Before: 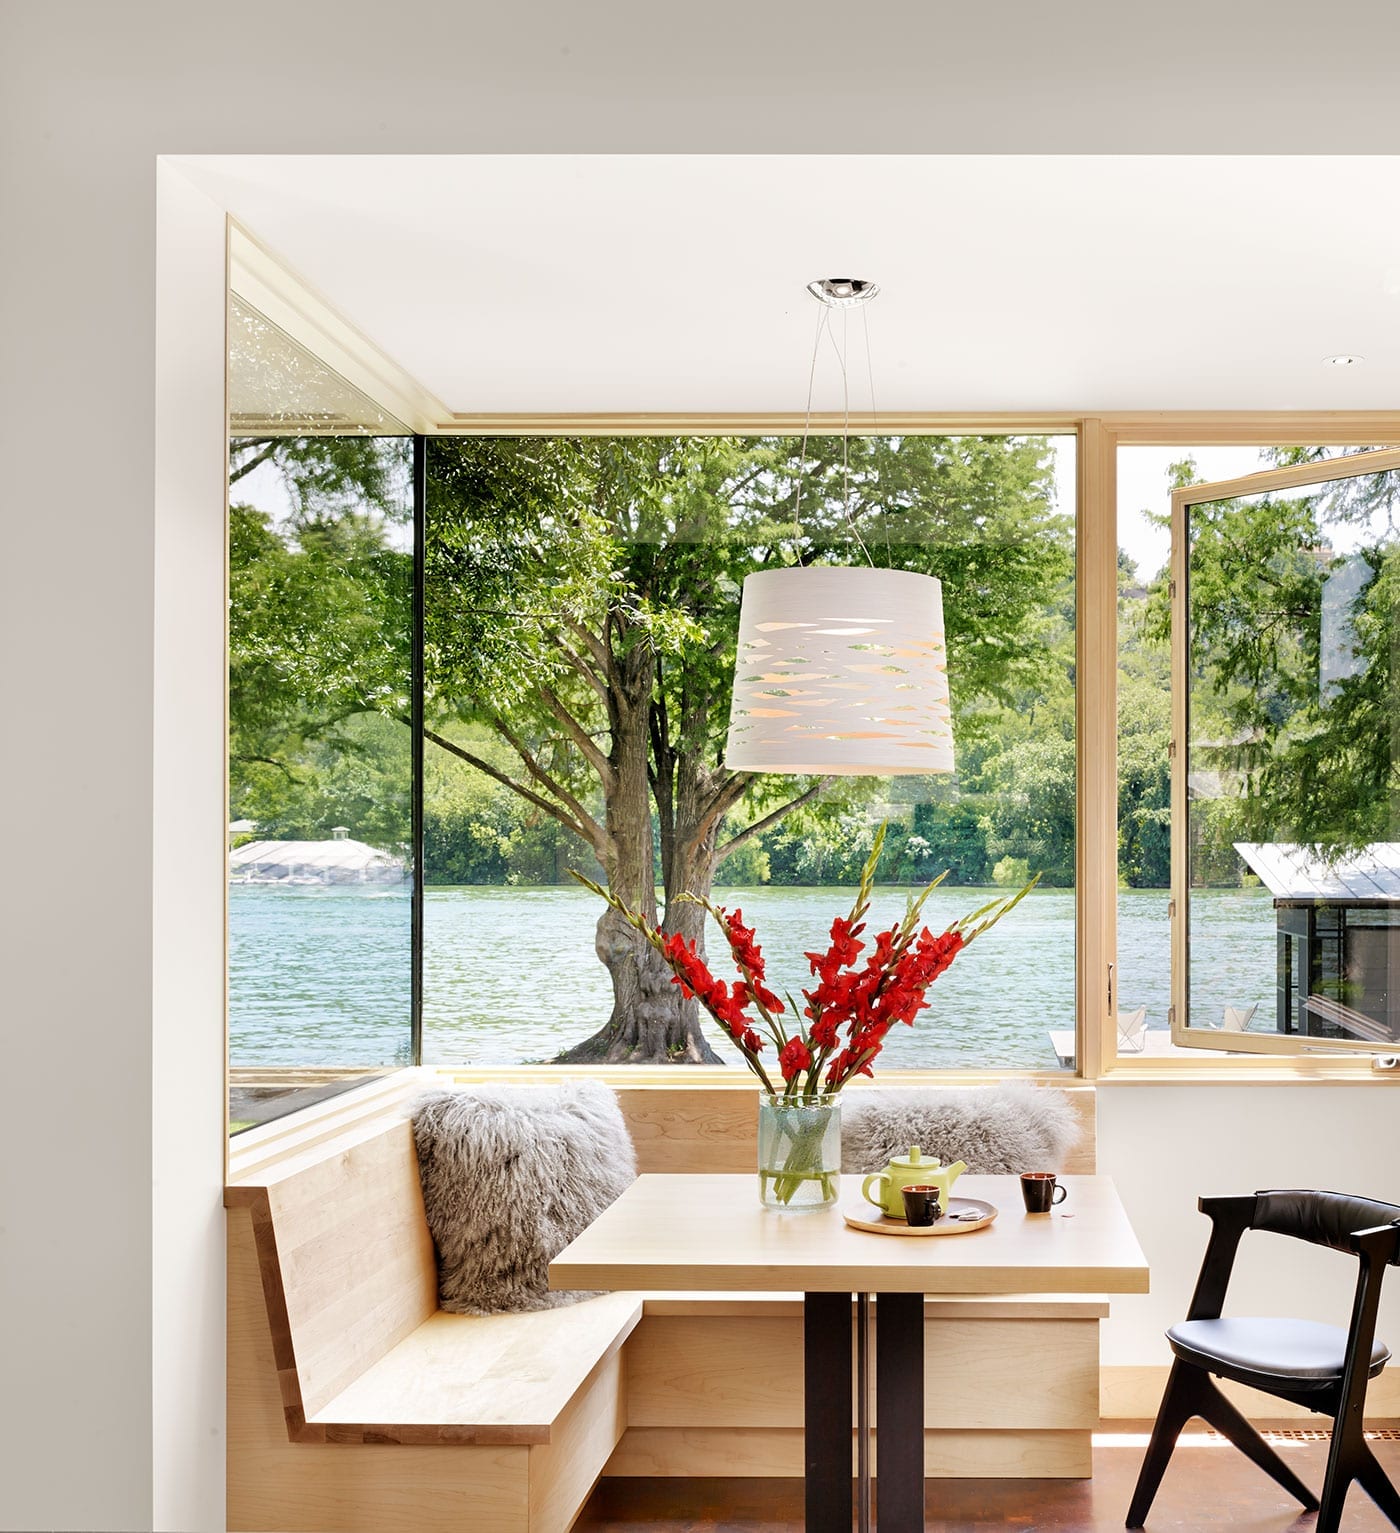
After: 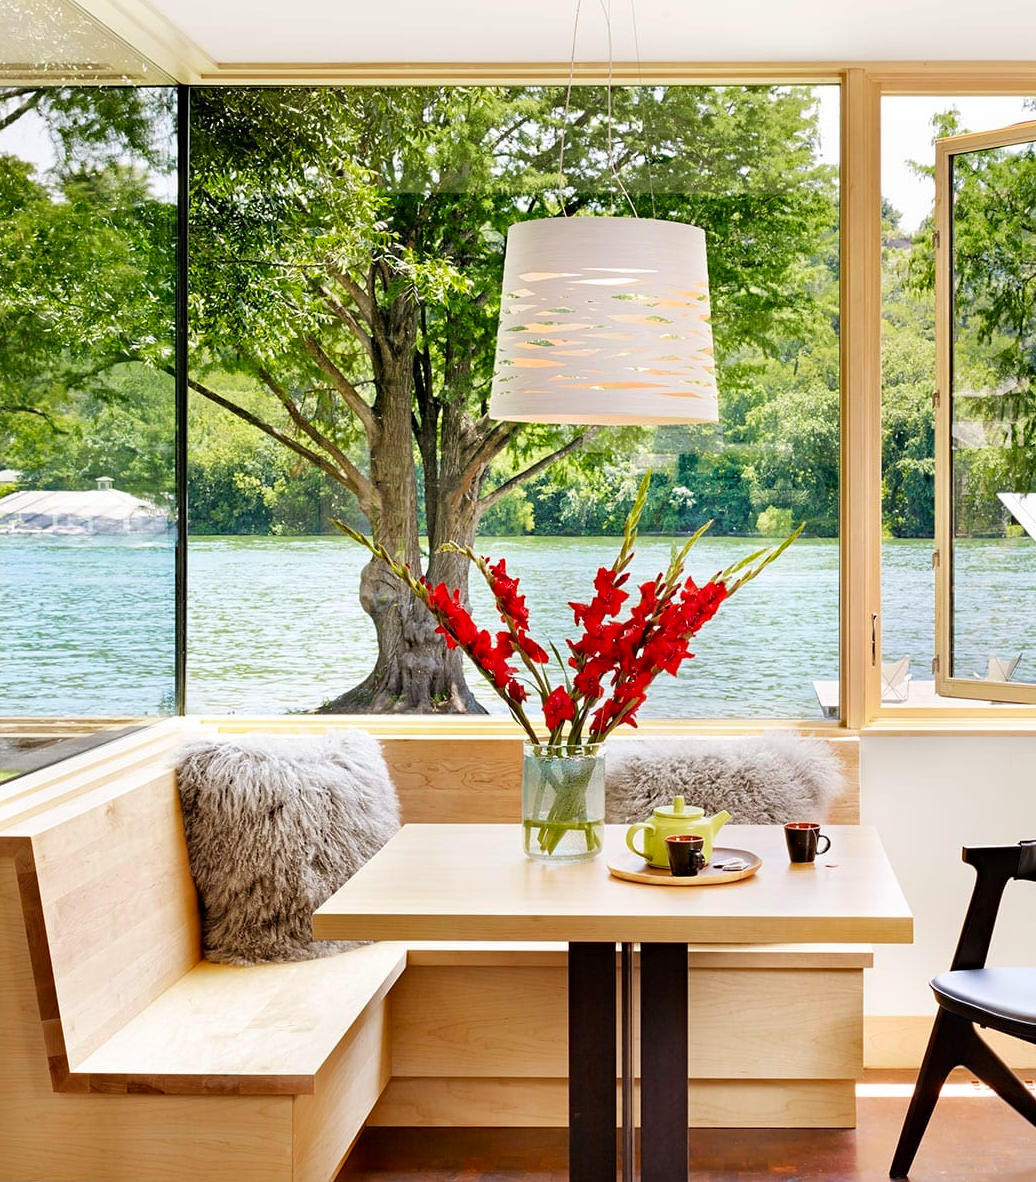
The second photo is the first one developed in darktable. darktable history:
contrast brightness saturation: contrast 0.08, saturation 0.2
crop: left 16.871%, top 22.857%, right 9.116%
haze removal: compatibility mode true, adaptive false
